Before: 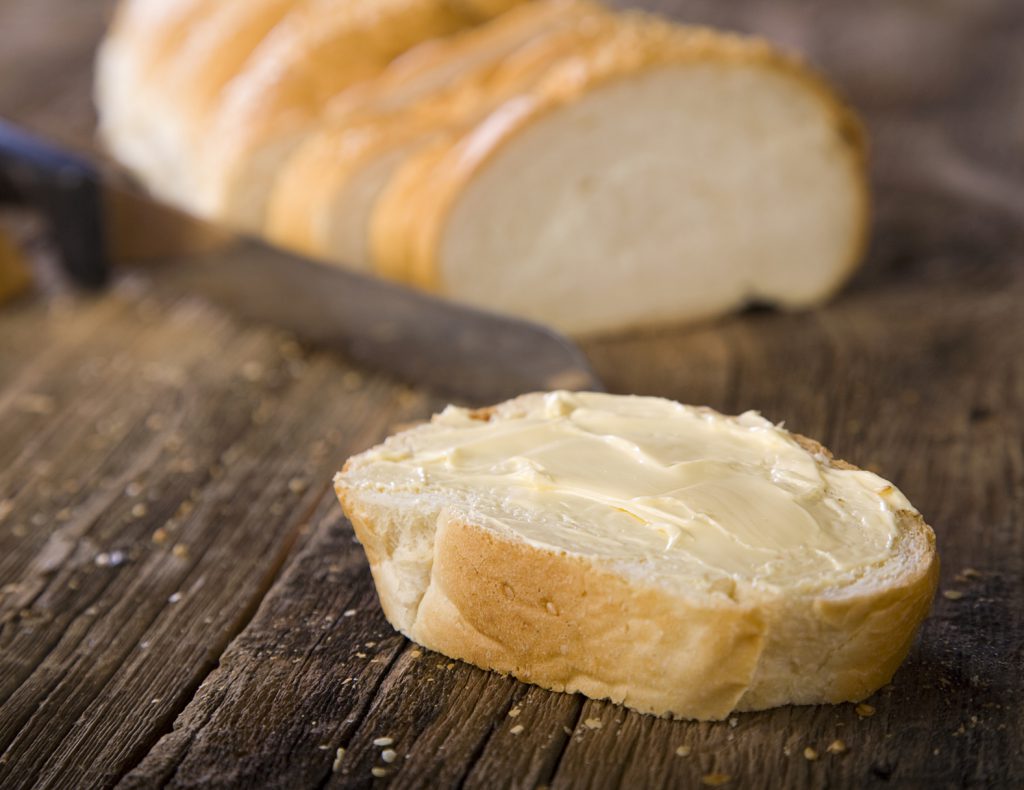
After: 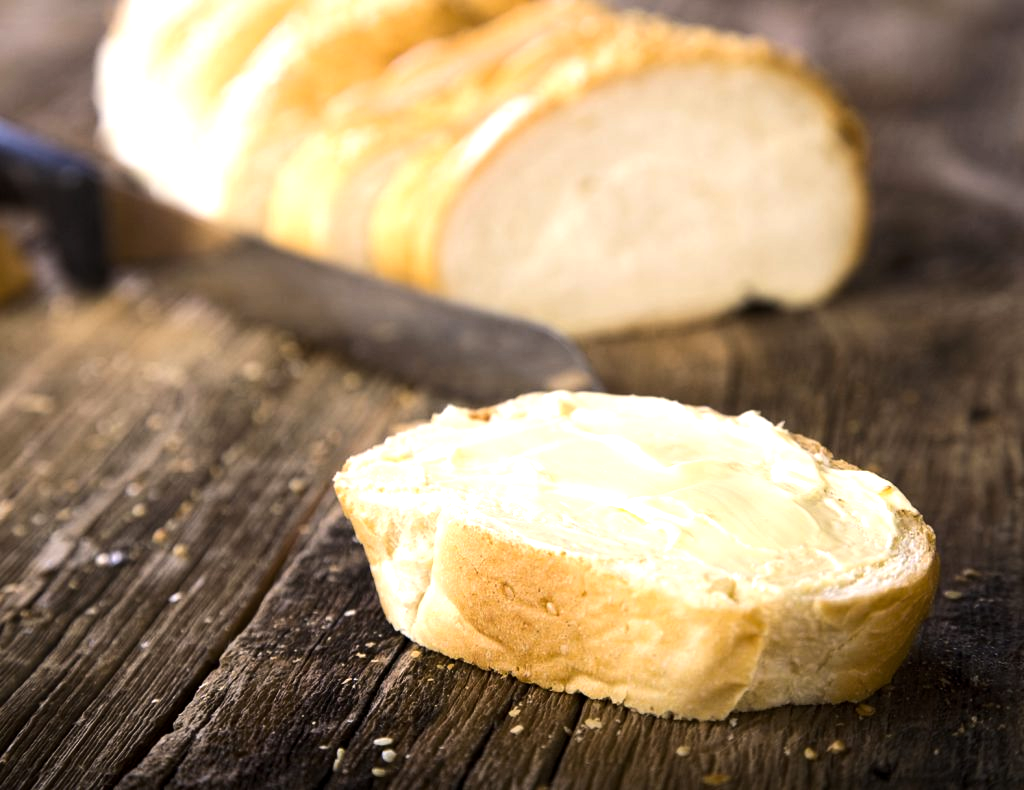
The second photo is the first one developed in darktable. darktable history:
exposure: black level correction 0.001, exposure 0.3 EV, compensate highlight preservation false
tone equalizer: -8 EV -0.75 EV, -7 EV -0.7 EV, -6 EV -0.6 EV, -5 EV -0.4 EV, -3 EV 0.4 EV, -2 EV 0.6 EV, -1 EV 0.7 EV, +0 EV 0.75 EV, edges refinement/feathering 500, mask exposure compensation -1.57 EV, preserve details no
color balance rgb: global vibrance -1%, saturation formula JzAzBz (2021)
